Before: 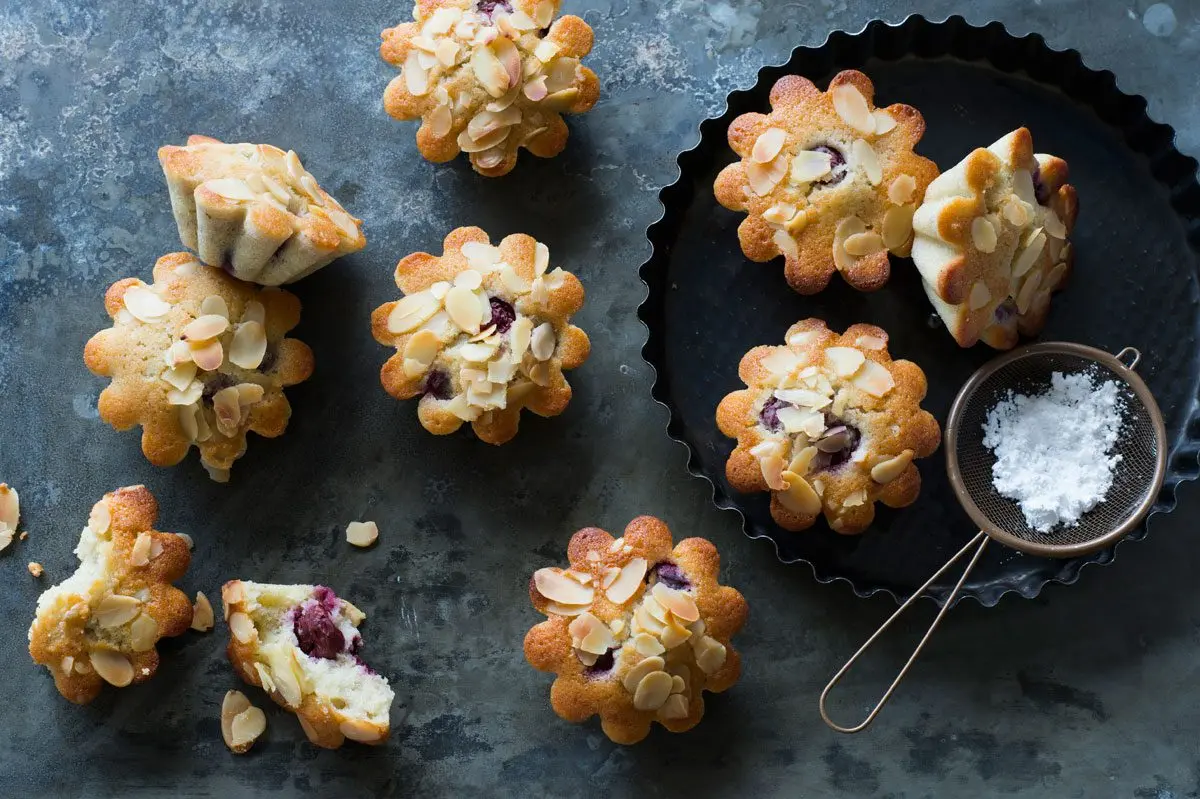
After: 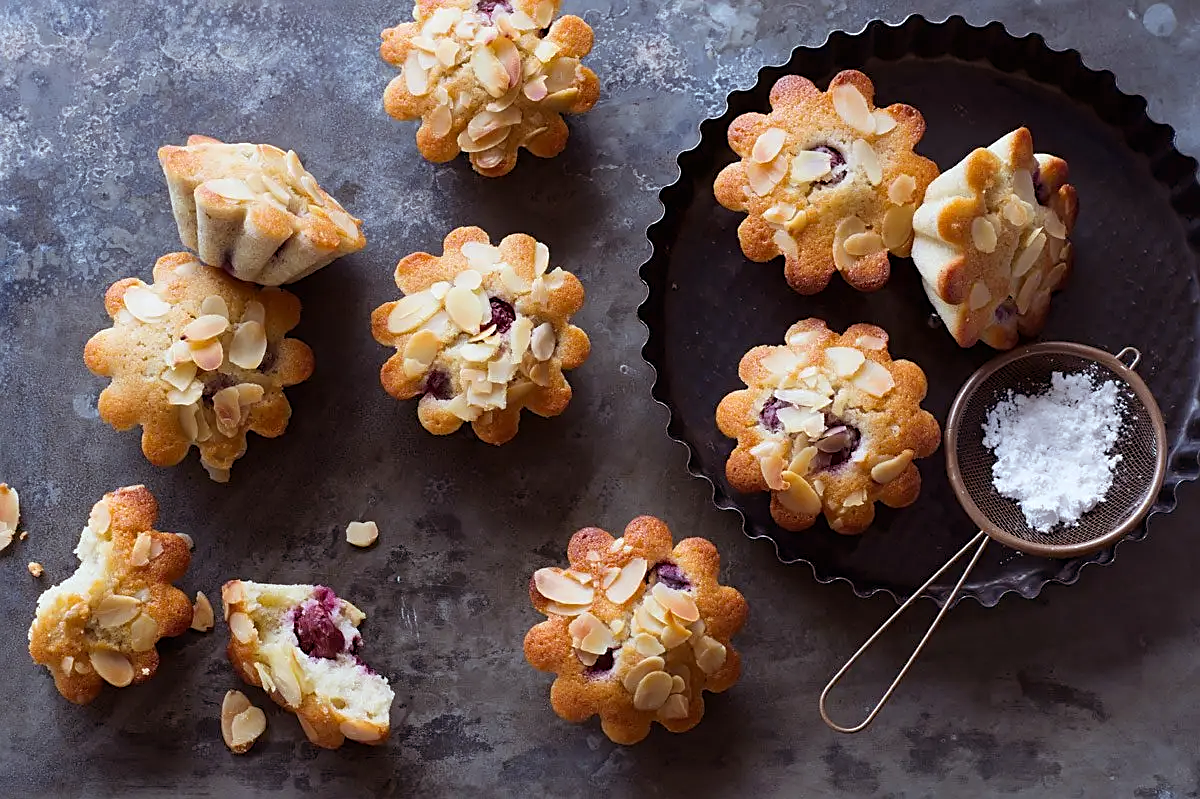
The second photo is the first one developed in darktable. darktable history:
rgb levels: mode RGB, independent channels, levels [[0, 0.474, 1], [0, 0.5, 1], [0, 0.5, 1]]
sharpen: on, module defaults
white balance: red 0.982, blue 1.018
